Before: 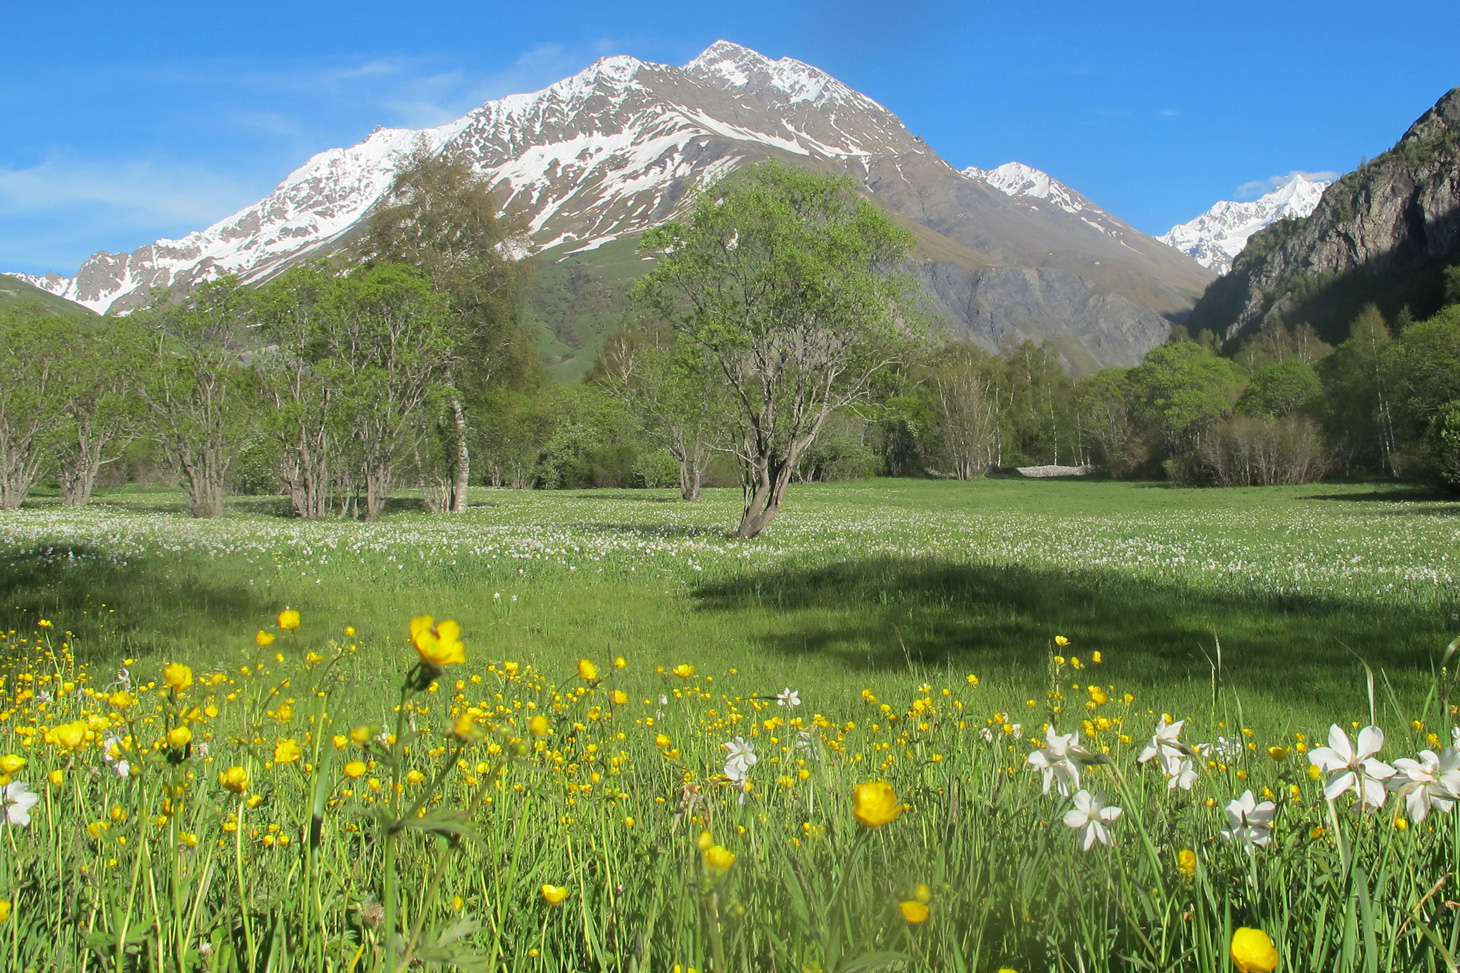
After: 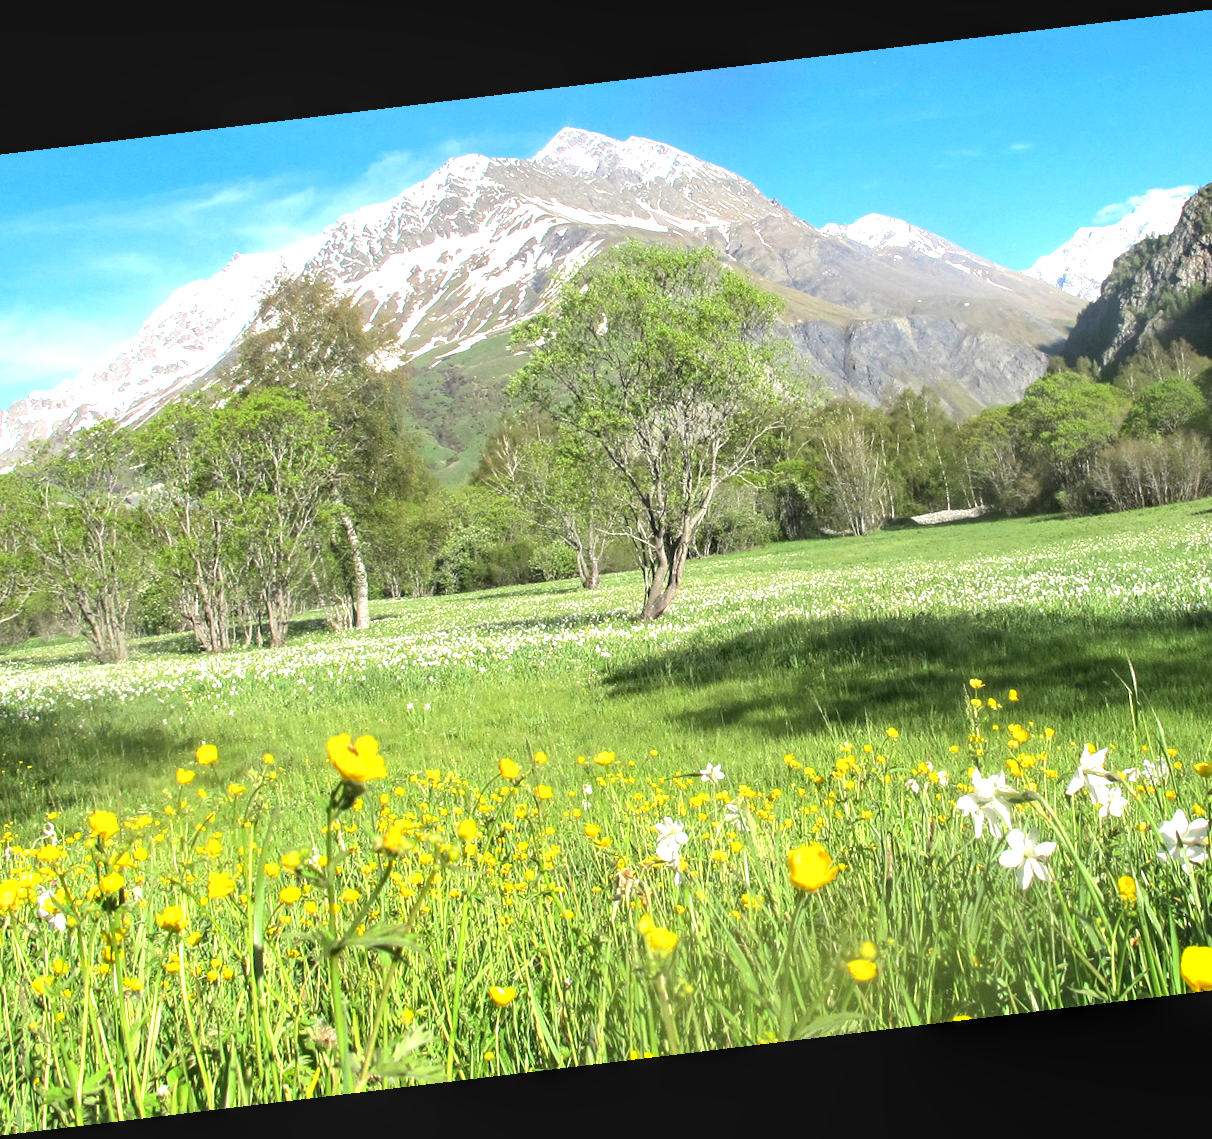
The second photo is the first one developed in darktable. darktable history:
crop: left 9.88%, right 12.664%
rotate and perspective: rotation -6.83°, automatic cropping off
local contrast: detail 130%
exposure: black level correction 0, exposure 1.2 EV, compensate highlight preservation false
